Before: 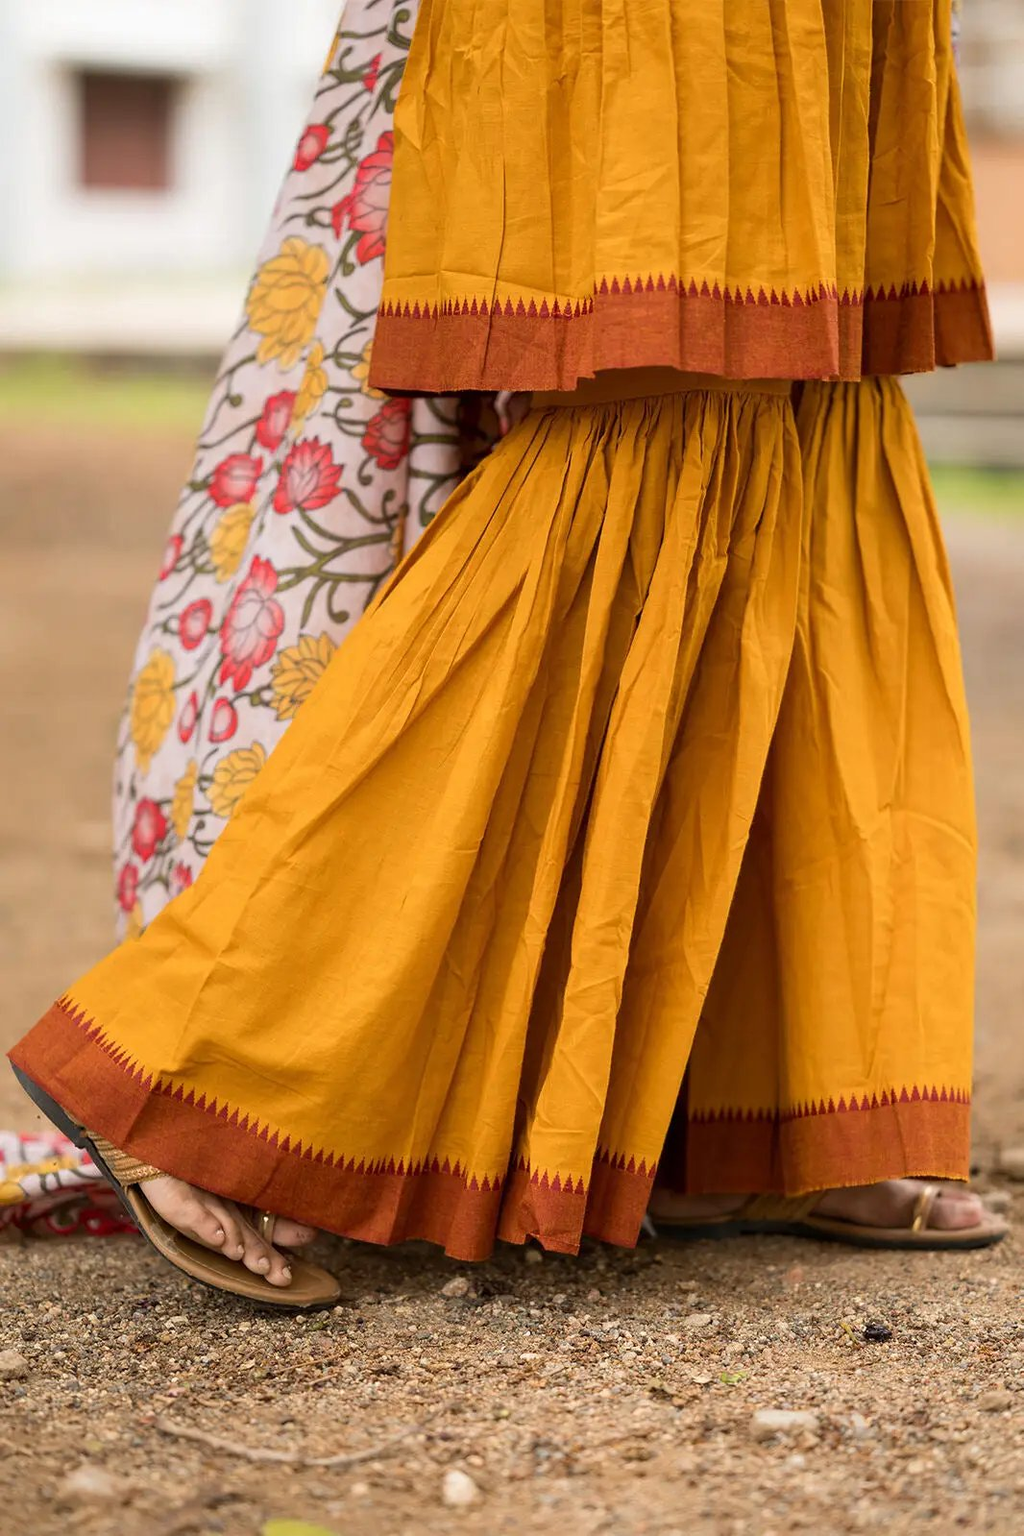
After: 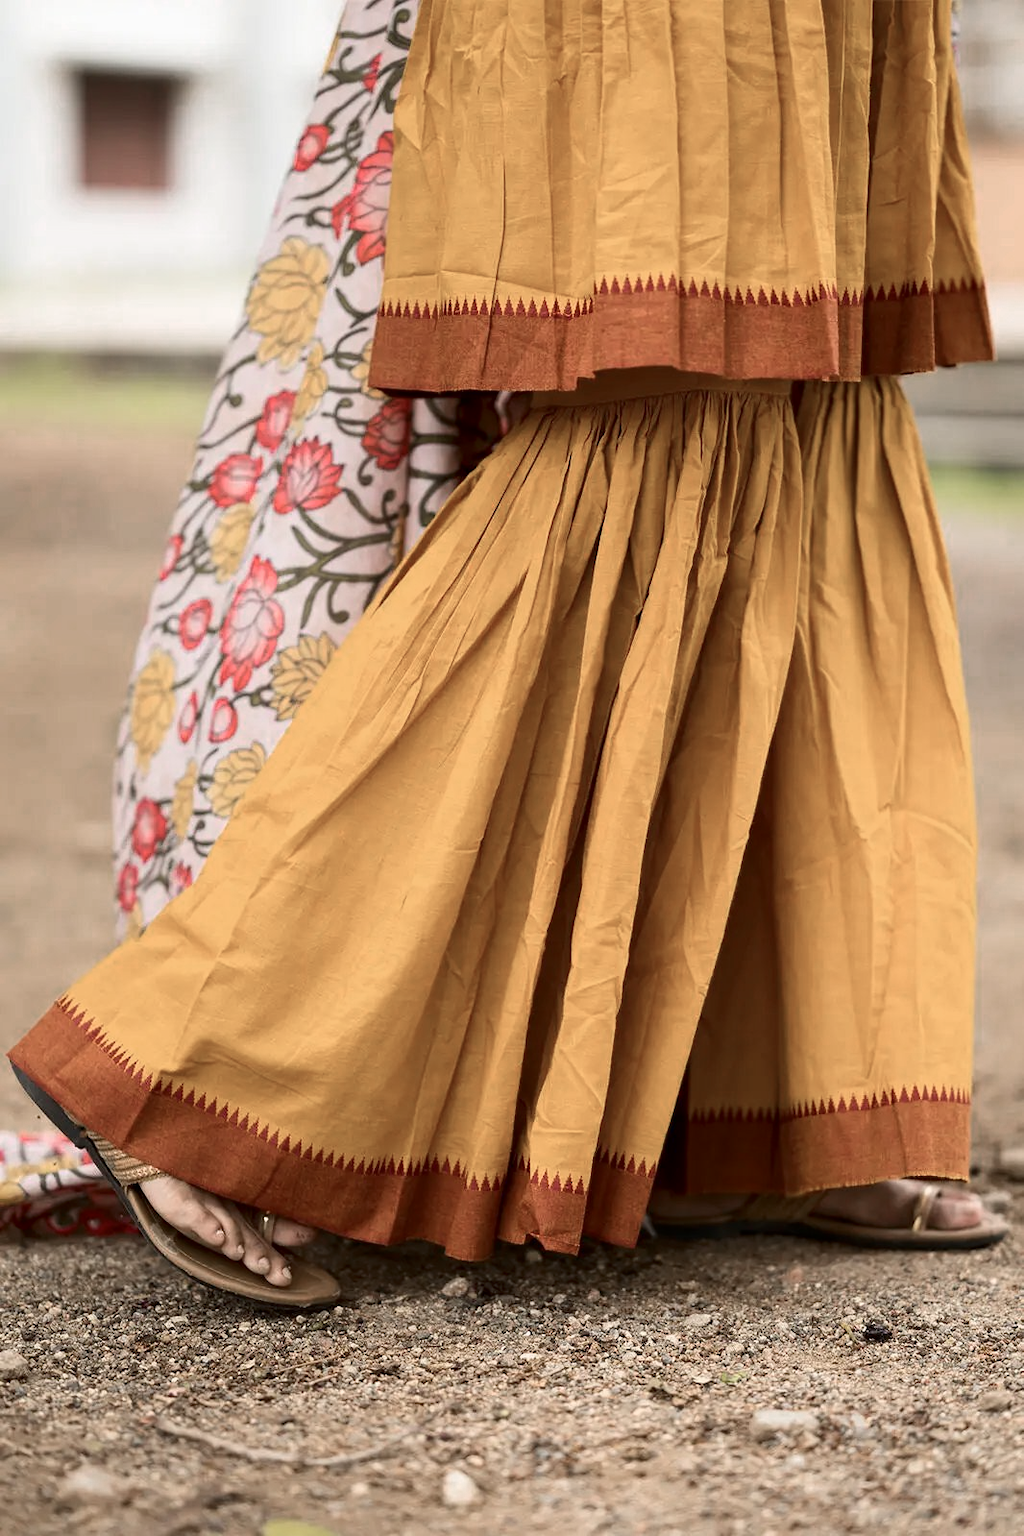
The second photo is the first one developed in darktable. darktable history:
color zones: curves: ch0 [(0, 0.559) (0.153, 0.551) (0.229, 0.5) (0.429, 0.5) (0.571, 0.5) (0.714, 0.5) (0.857, 0.5) (1, 0.559)]; ch1 [(0, 0.417) (0.112, 0.336) (0.213, 0.26) (0.429, 0.34) (0.571, 0.35) (0.683, 0.331) (0.857, 0.344) (1, 0.417)]
contrast brightness saturation: contrast 0.134, brightness -0.061, saturation 0.16
